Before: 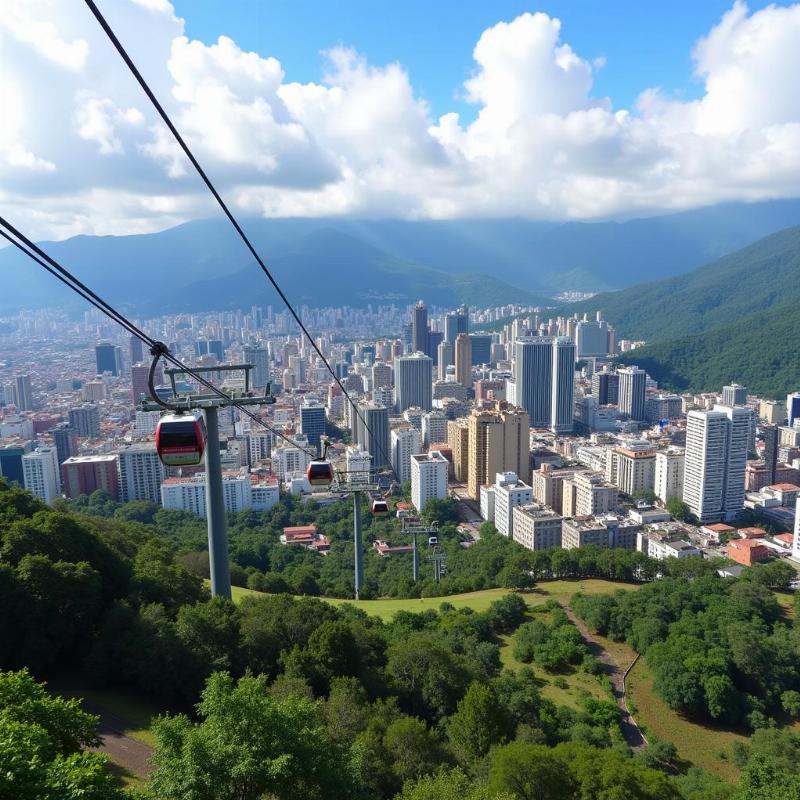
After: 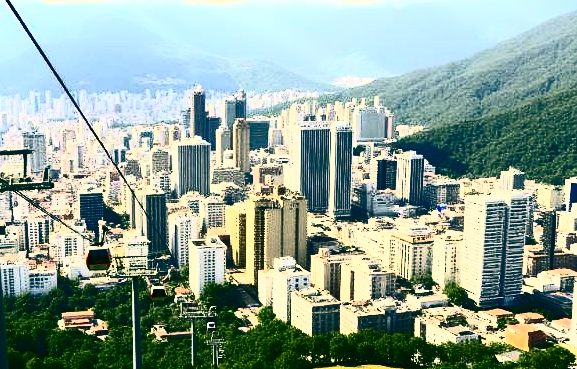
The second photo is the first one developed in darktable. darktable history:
tone equalizer: -8 EV -1.07 EV, -7 EV -0.974 EV, -6 EV -0.862 EV, -5 EV -0.59 EV, -3 EV 0.611 EV, -2 EV 0.84 EV, -1 EV 1 EV, +0 EV 1.08 EV, edges refinement/feathering 500, mask exposure compensation -1.57 EV, preserve details no
crop and rotate: left 27.803%, top 27.067%, bottom 26.704%
contrast brightness saturation: contrast 0.915, brightness 0.195
color correction: highlights a* 5.17, highlights b* 23.65, shadows a* -16.17, shadows b* 4.05
shadows and highlights: on, module defaults
